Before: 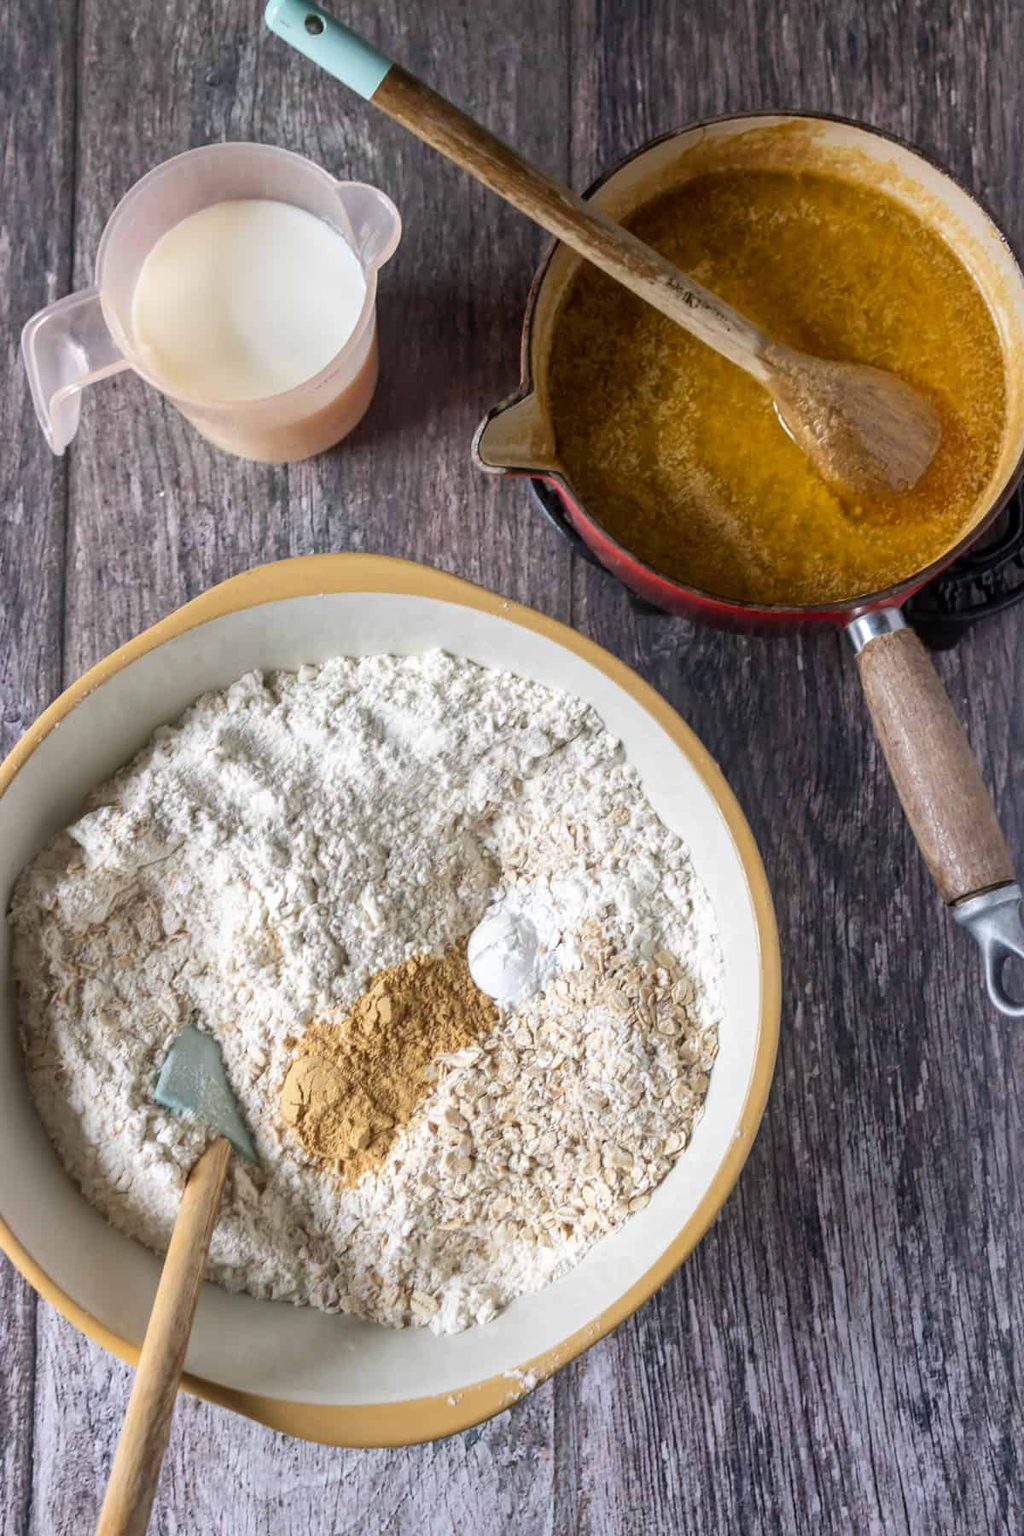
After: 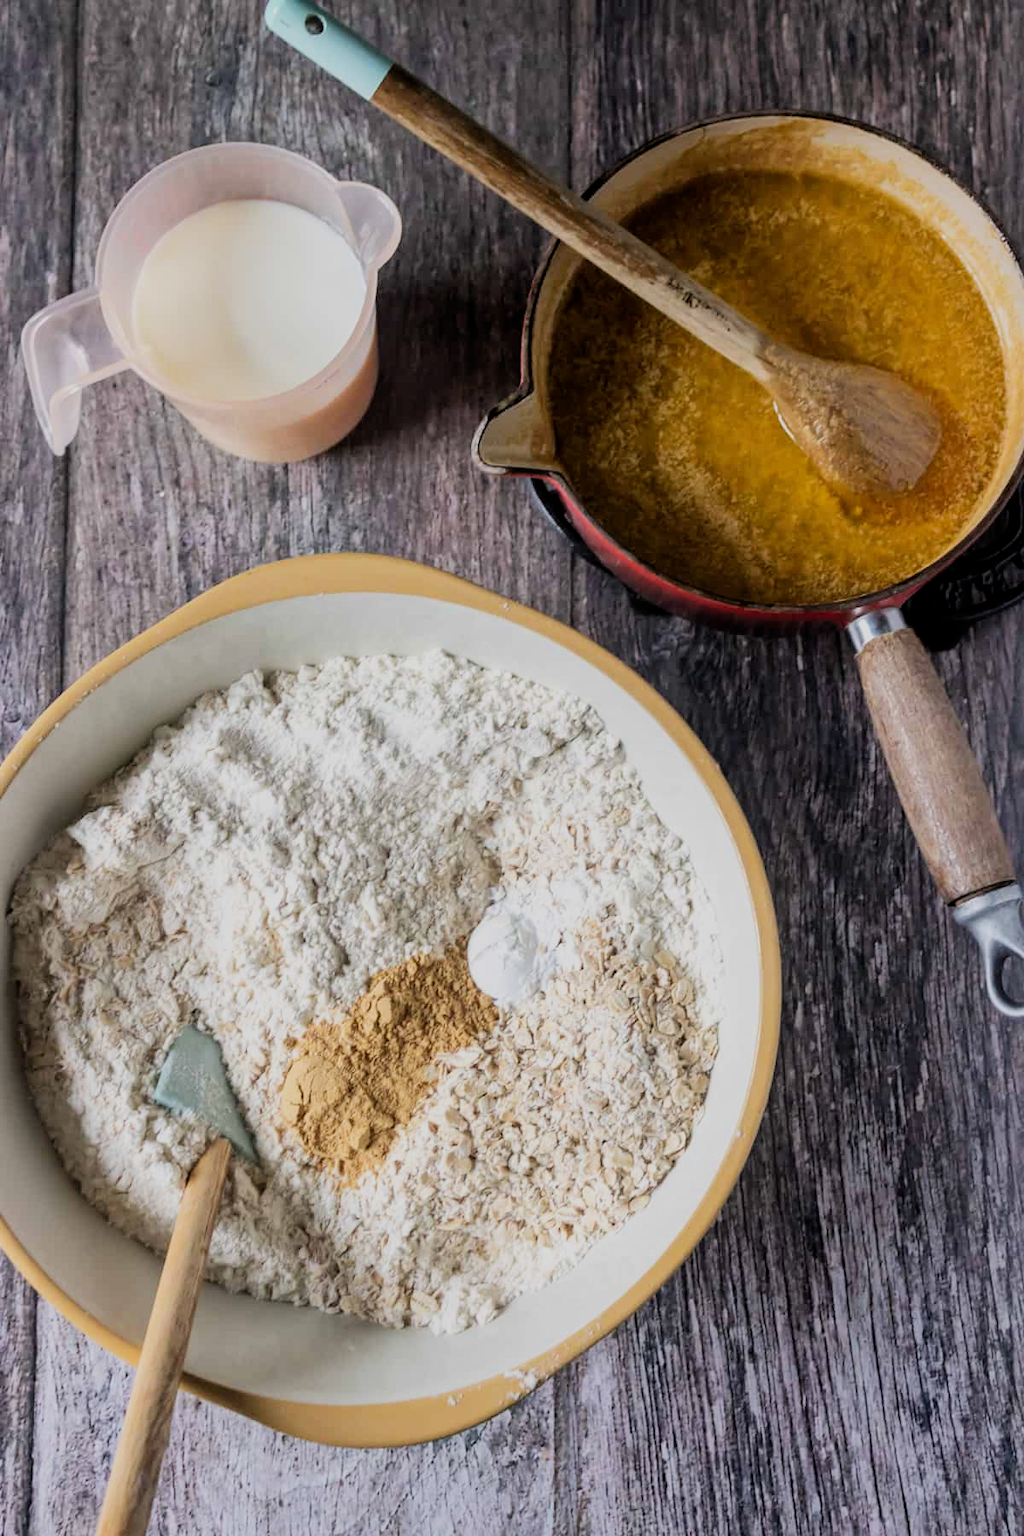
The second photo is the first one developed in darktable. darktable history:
filmic rgb: middle gray luminance 29.16%, black relative exposure -10.28 EV, white relative exposure 5.49 EV, threshold 3.06 EV, target black luminance 0%, hardness 3.97, latitude 2.77%, contrast 1.123, highlights saturation mix 5.69%, shadows ↔ highlights balance 15.41%, enable highlight reconstruction true
